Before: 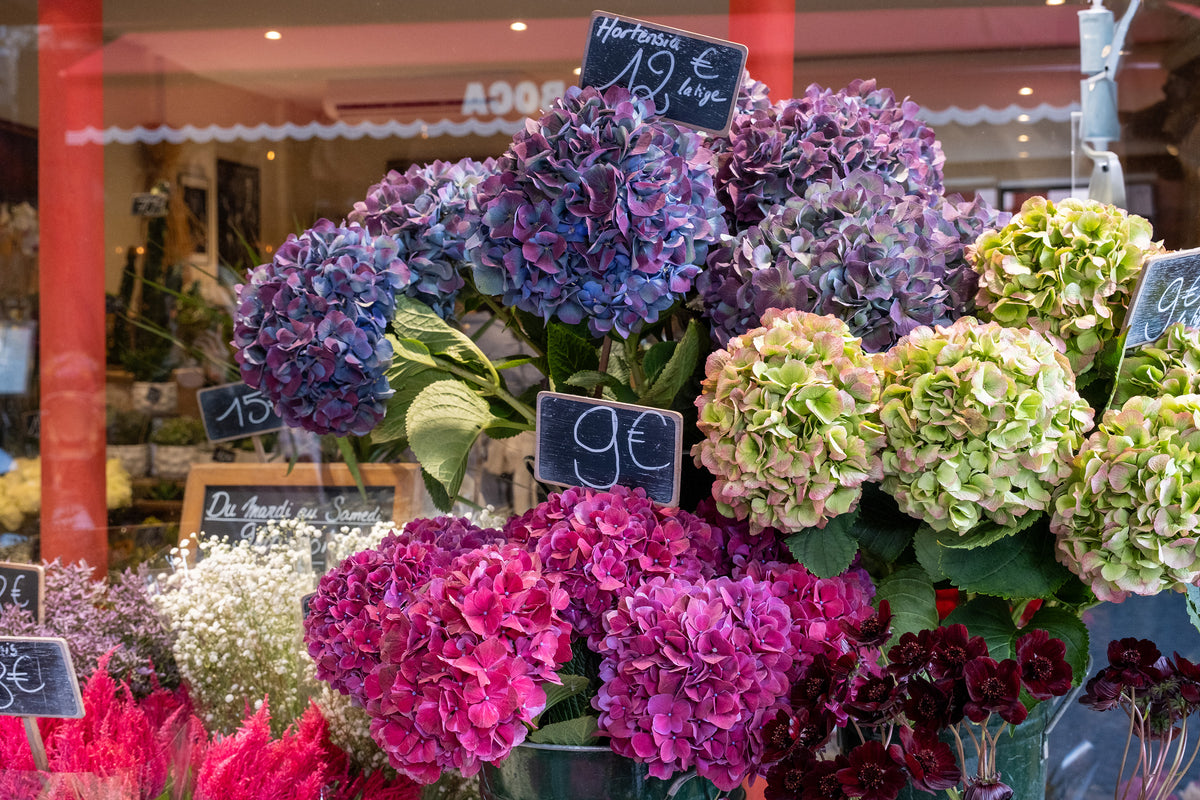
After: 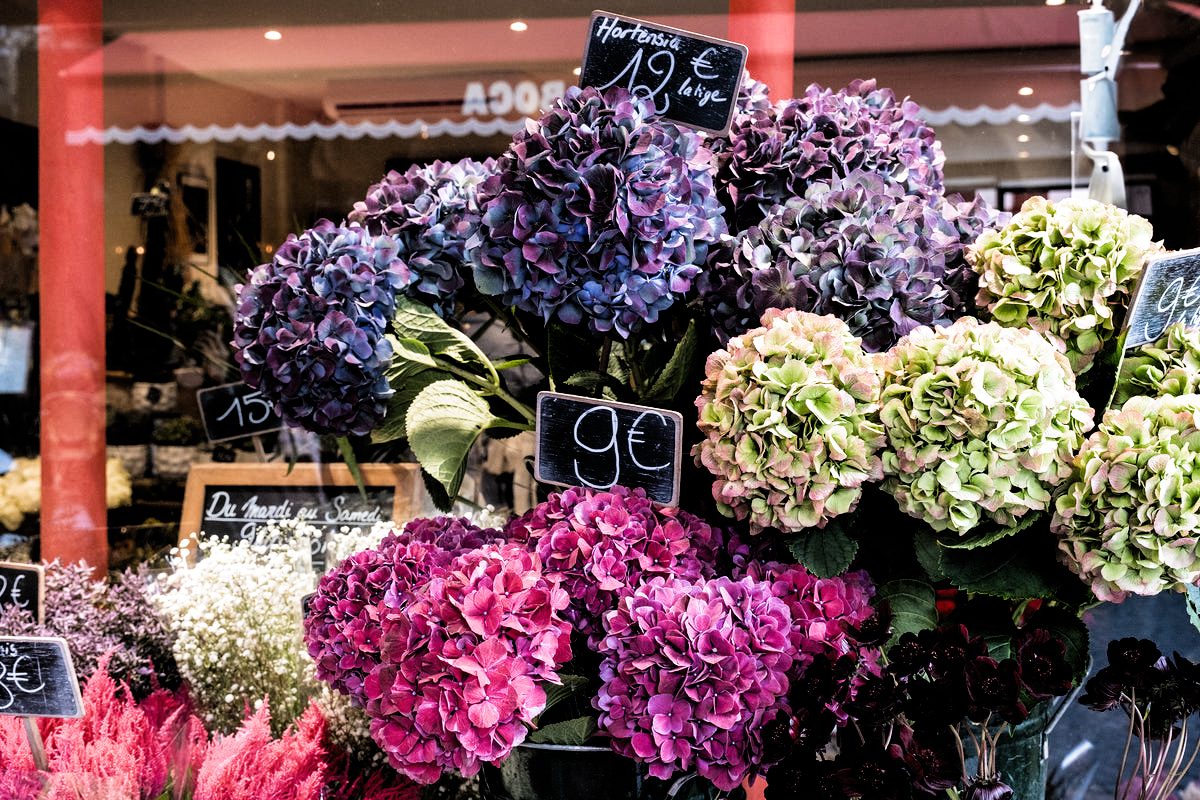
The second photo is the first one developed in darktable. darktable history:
filmic rgb: black relative exposure -3.77 EV, white relative exposure 2.39 EV, dynamic range scaling -49.72%, hardness 3.44, latitude 29.9%, contrast 1.791, color science v4 (2020)
